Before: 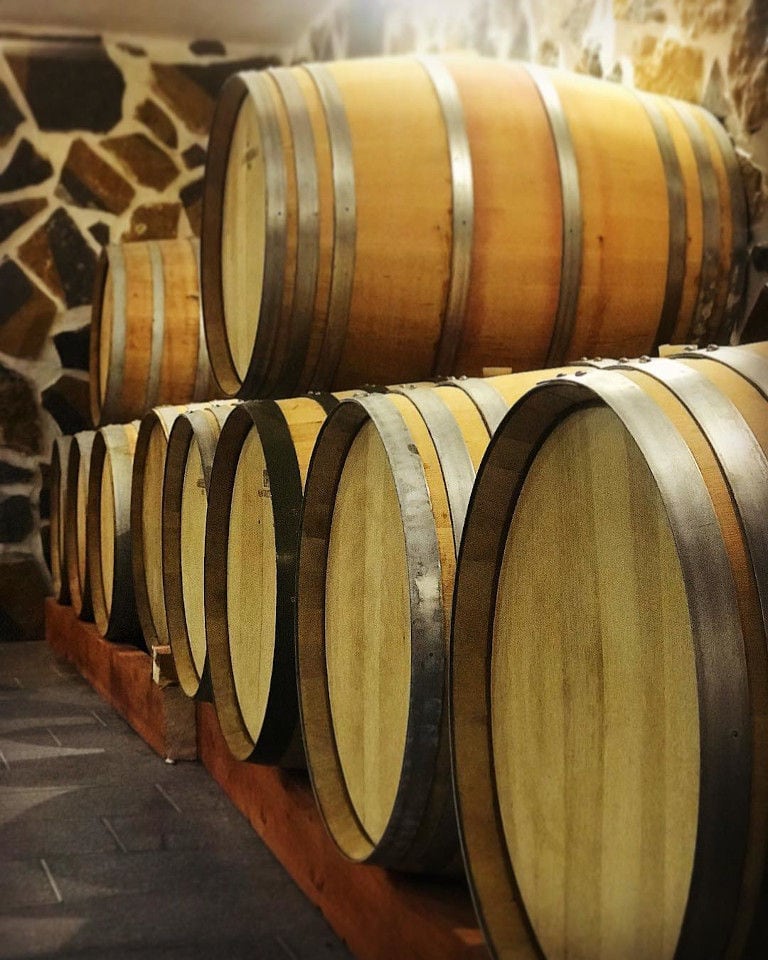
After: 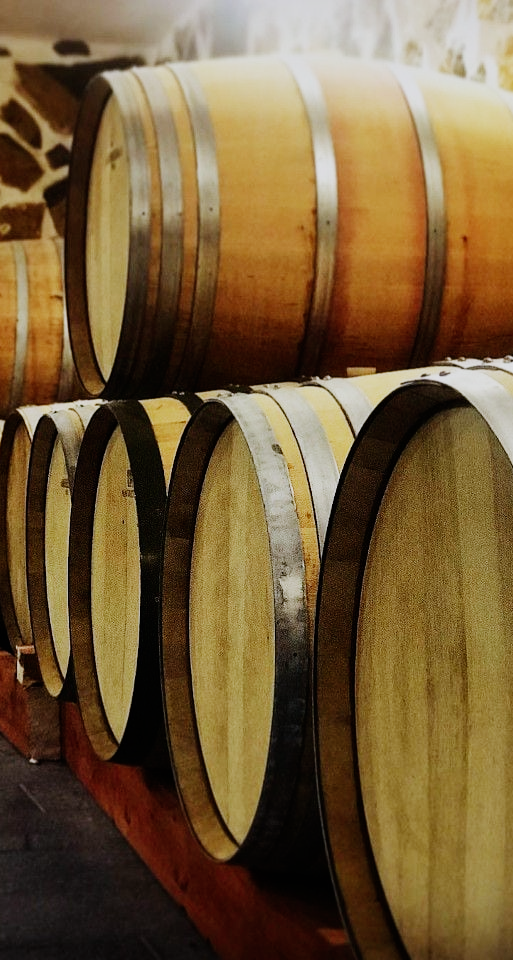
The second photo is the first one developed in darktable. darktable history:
crop and rotate: left 17.732%, right 15.423%
sigmoid: contrast 1.6, skew -0.2, preserve hue 0%, red attenuation 0.1, red rotation 0.035, green attenuation 0.1, green rotation -0.017, blue attenuation 0.15, blue rotation -0.052, base primaries Rec2020
color calibration: illuminant as shot in camera, x 0.358, y 0.373, temperature 4628.91 K
